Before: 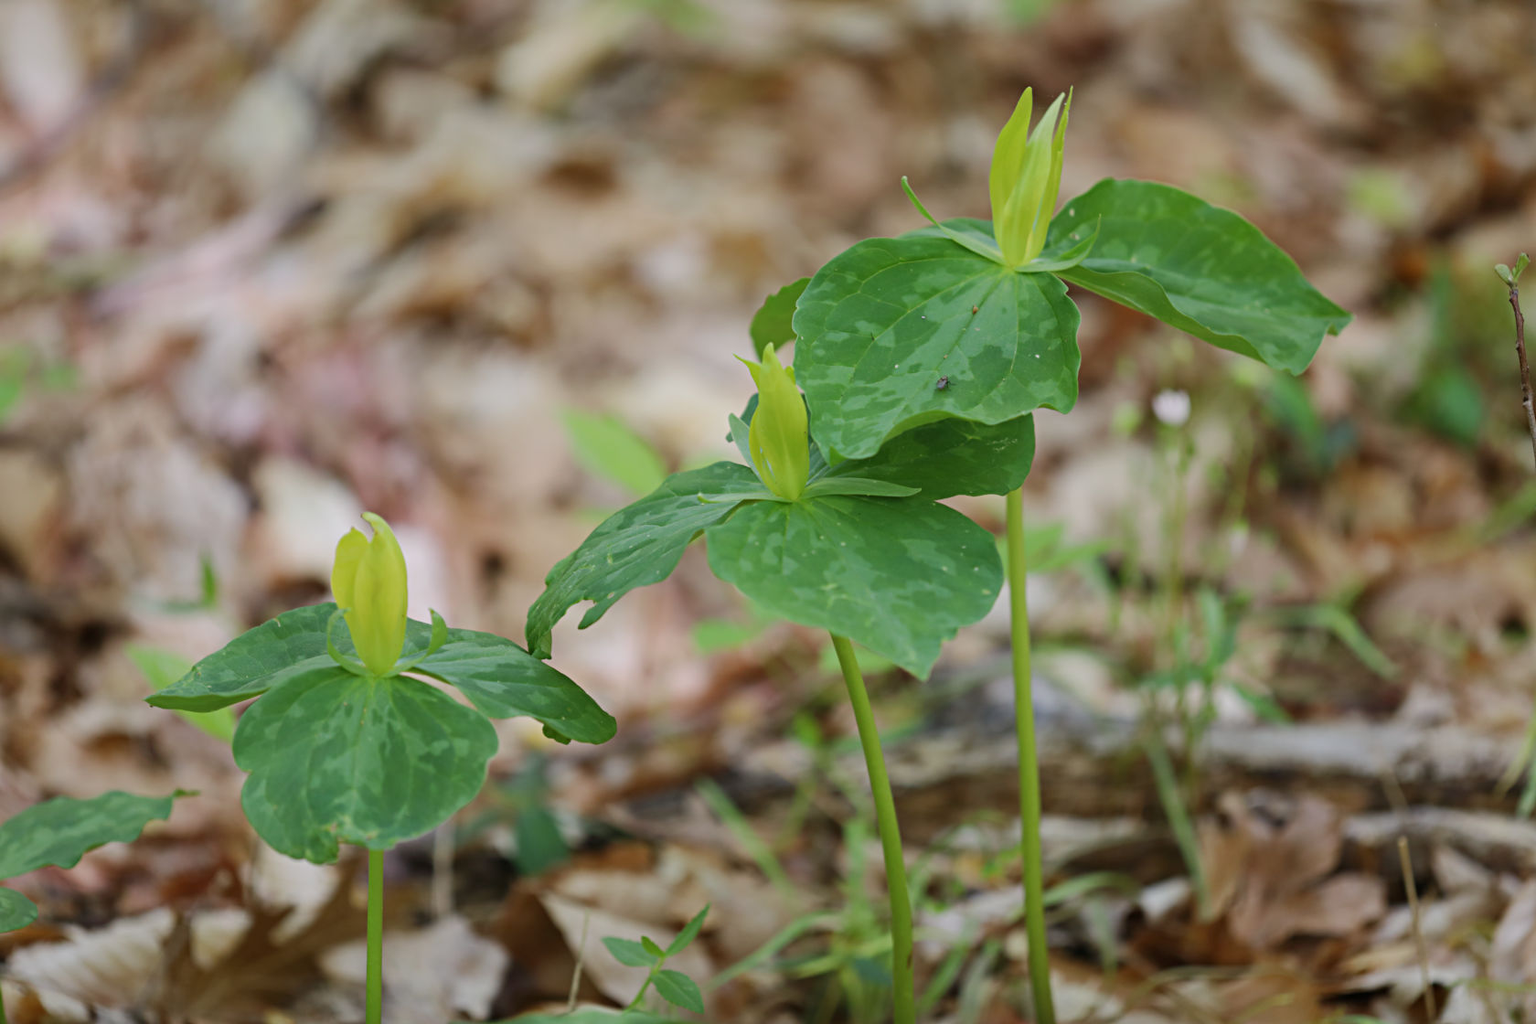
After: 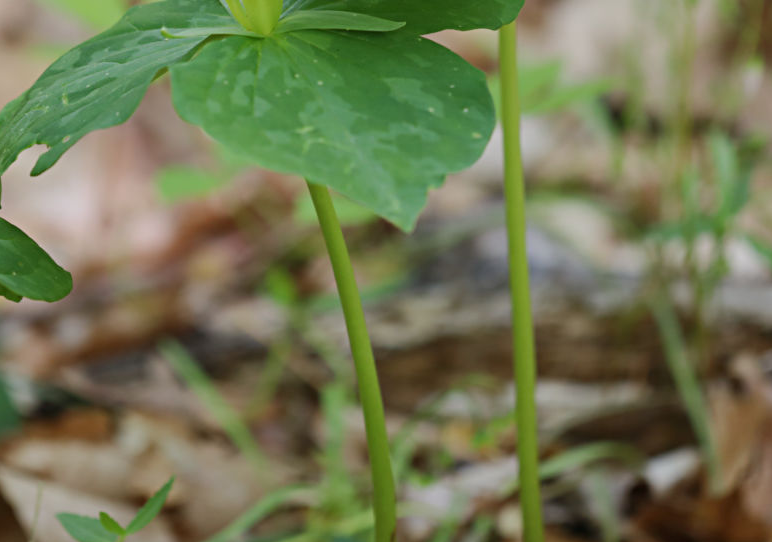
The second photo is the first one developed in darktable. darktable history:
crop: left 35.869%, top 45.744%, right 18.124%, bottom 5.837%
